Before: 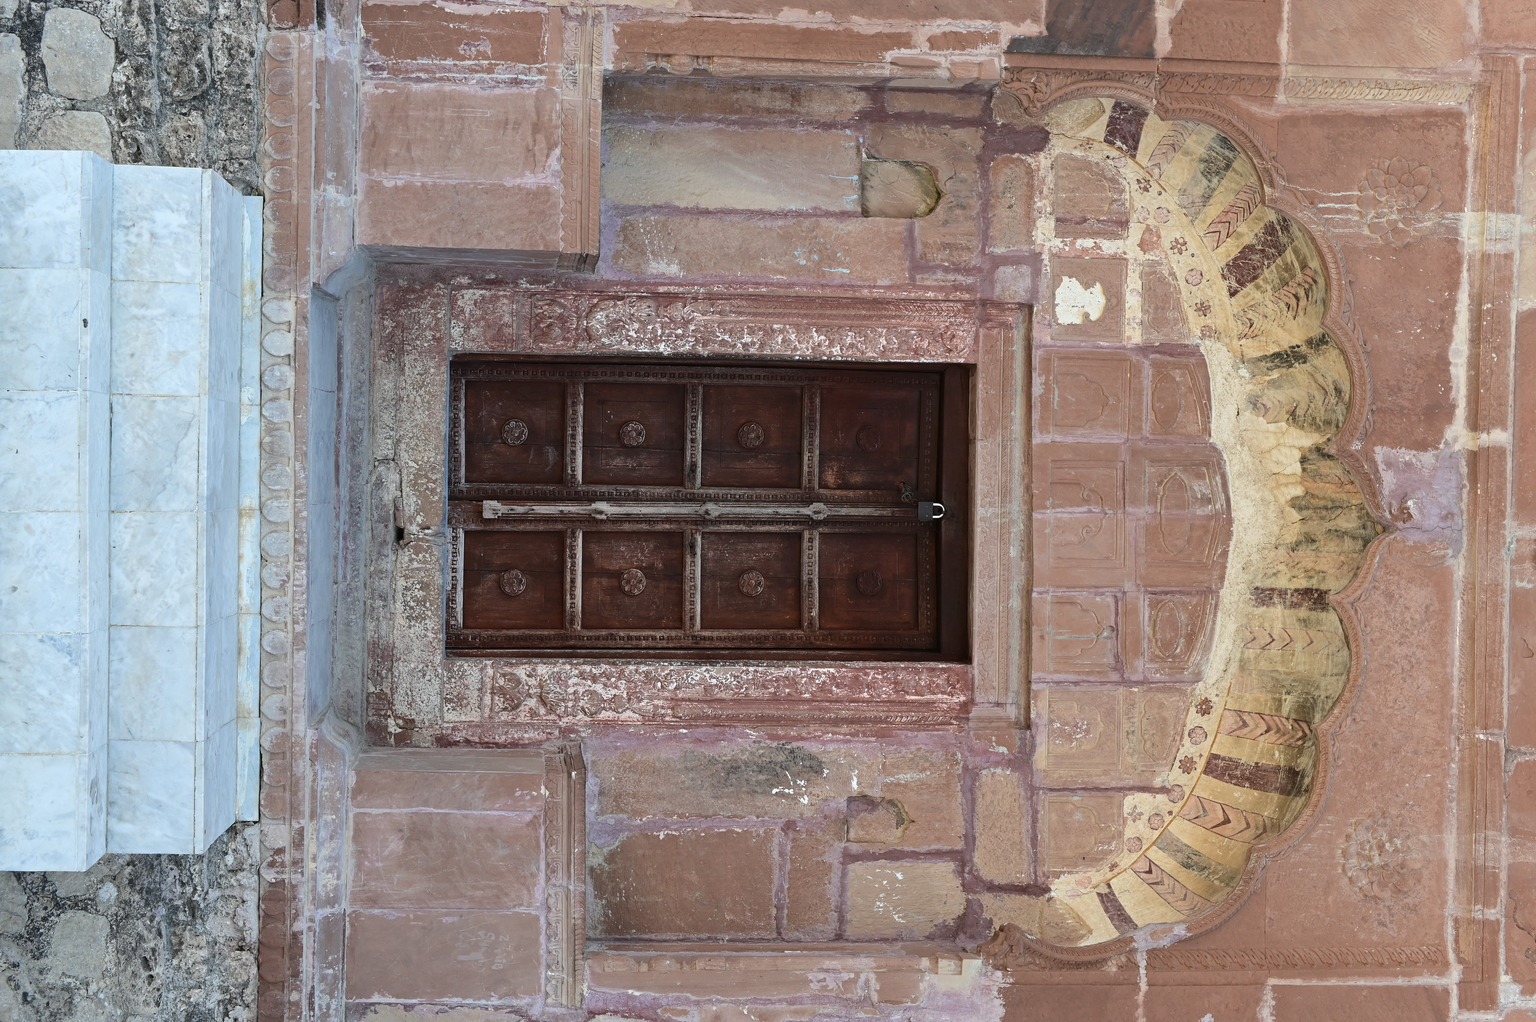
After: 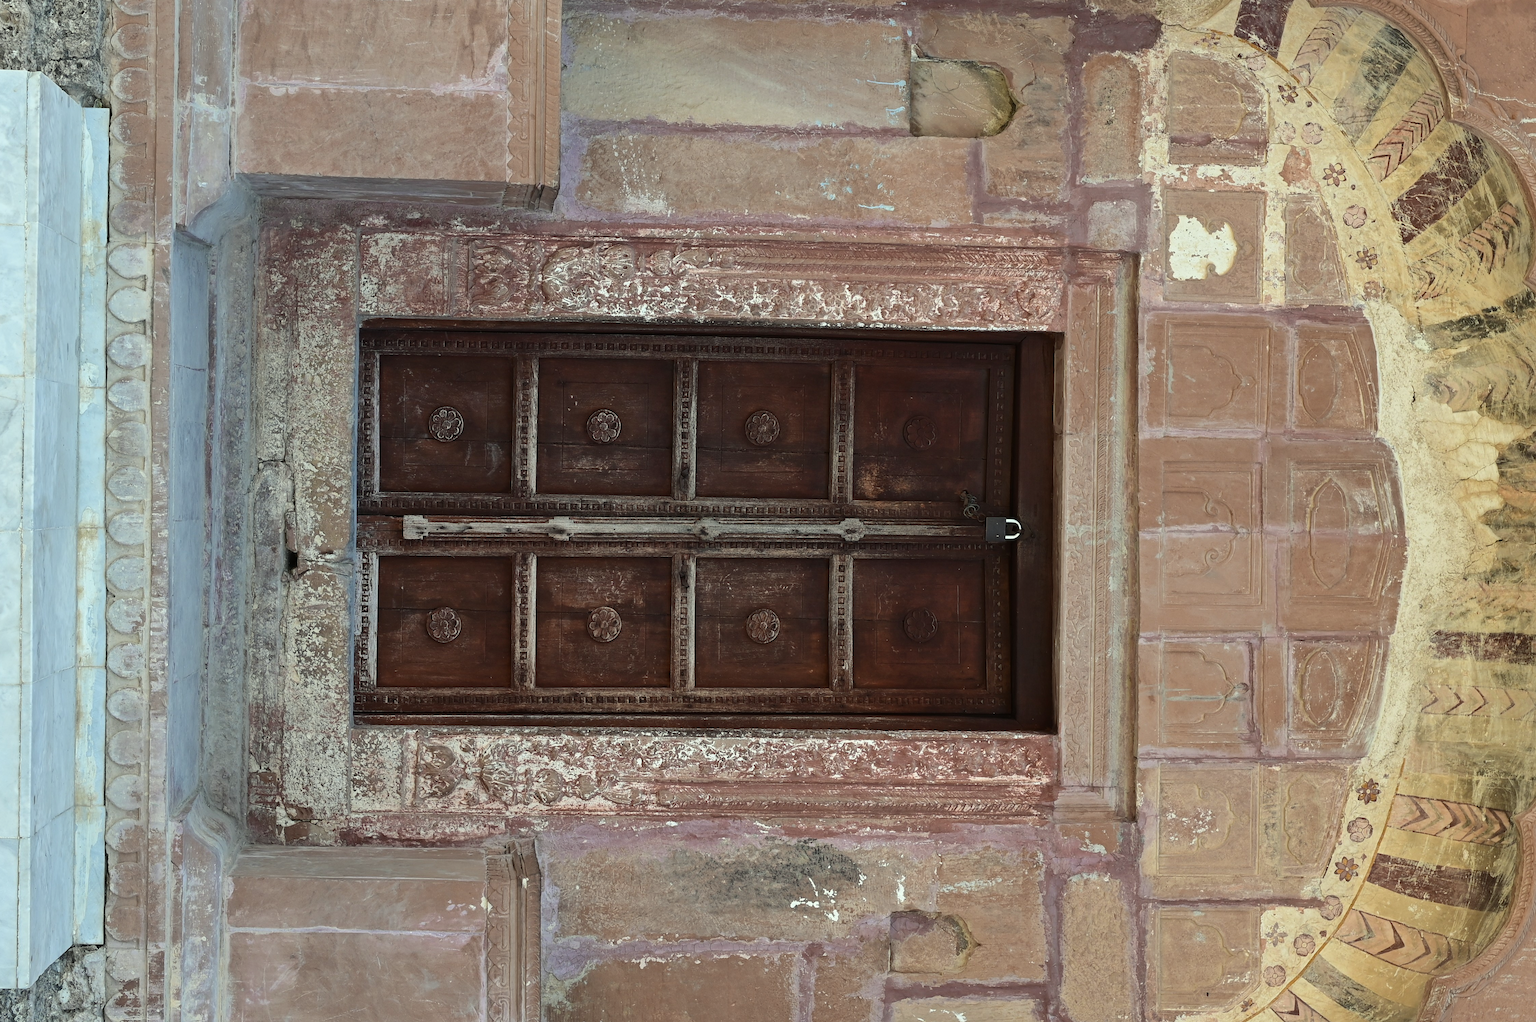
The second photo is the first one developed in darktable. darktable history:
crop and rotate: left 11.831%, top 11.346%, right 13.429%, bottom 13.899%
color correction: highlights a* -4.28, highlights b* 6.53
